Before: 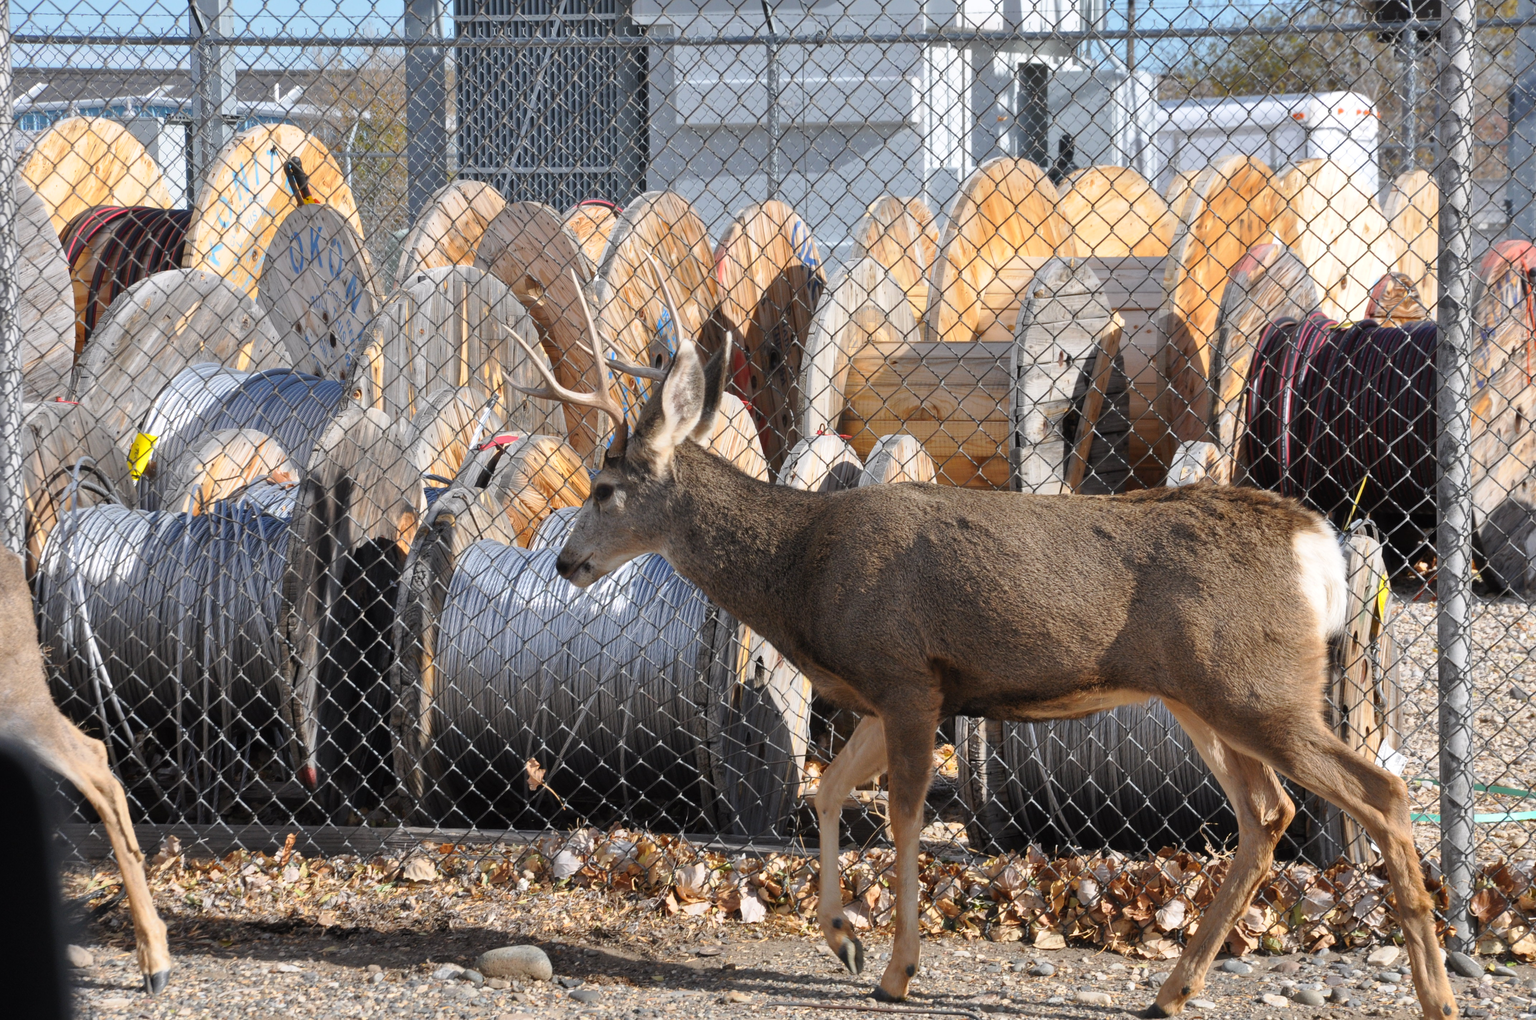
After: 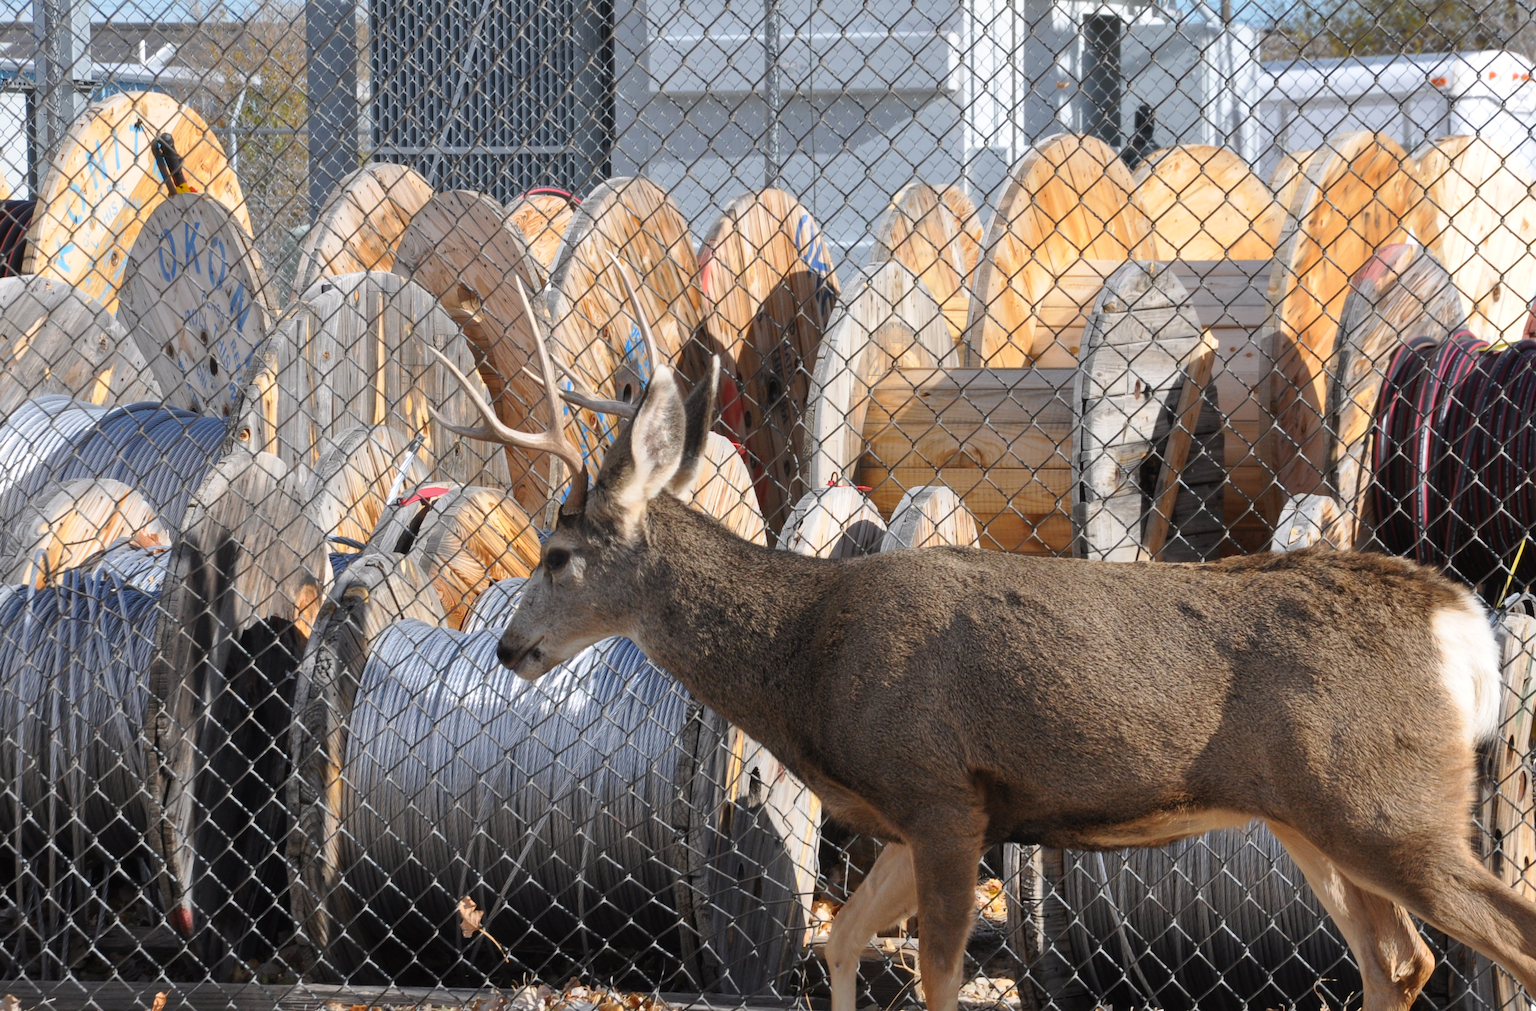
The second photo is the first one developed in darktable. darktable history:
white balance: red 1, blue 1
crop and rotate: left 10.77%, top 5.1%, right 10.41%, bottom 16.76%
